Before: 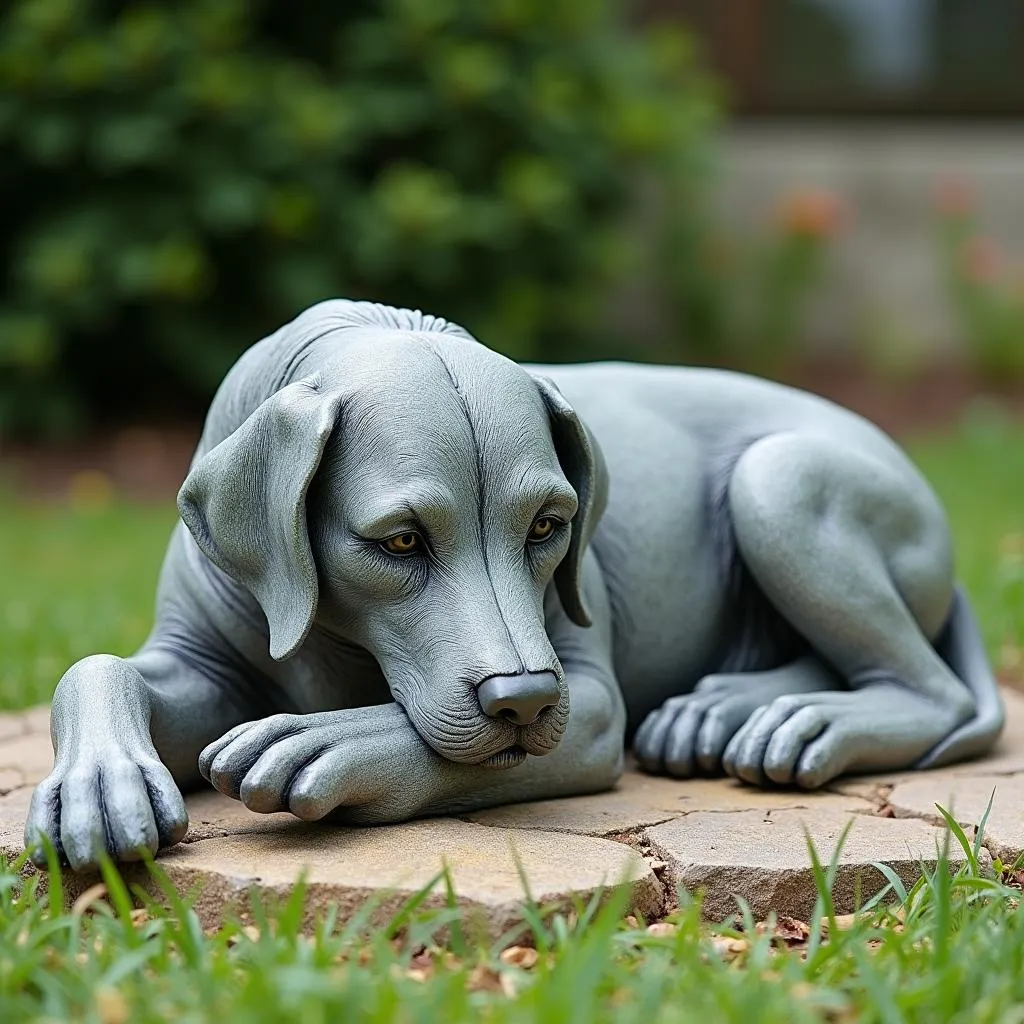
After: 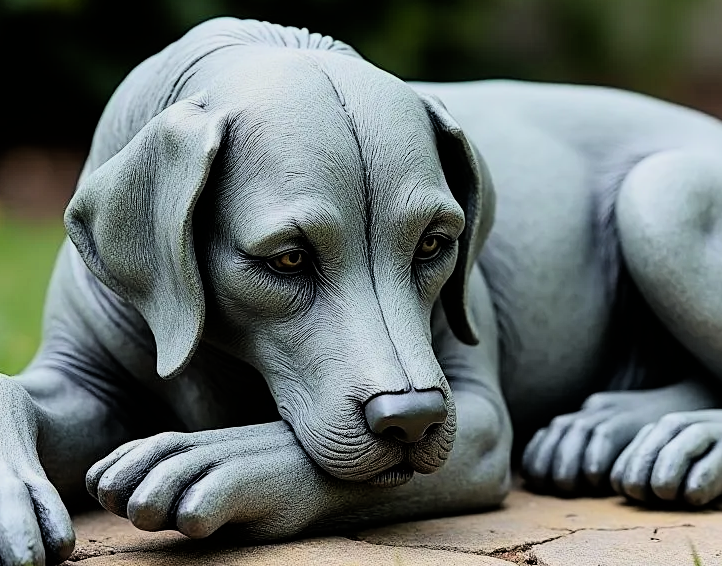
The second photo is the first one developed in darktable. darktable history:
crop: left 11.123%, top 27.61%, right 18.3%, bottom 17.034%
filmic rgb: hardness 4.17, contrast 1.364, color science v6 (2022)
